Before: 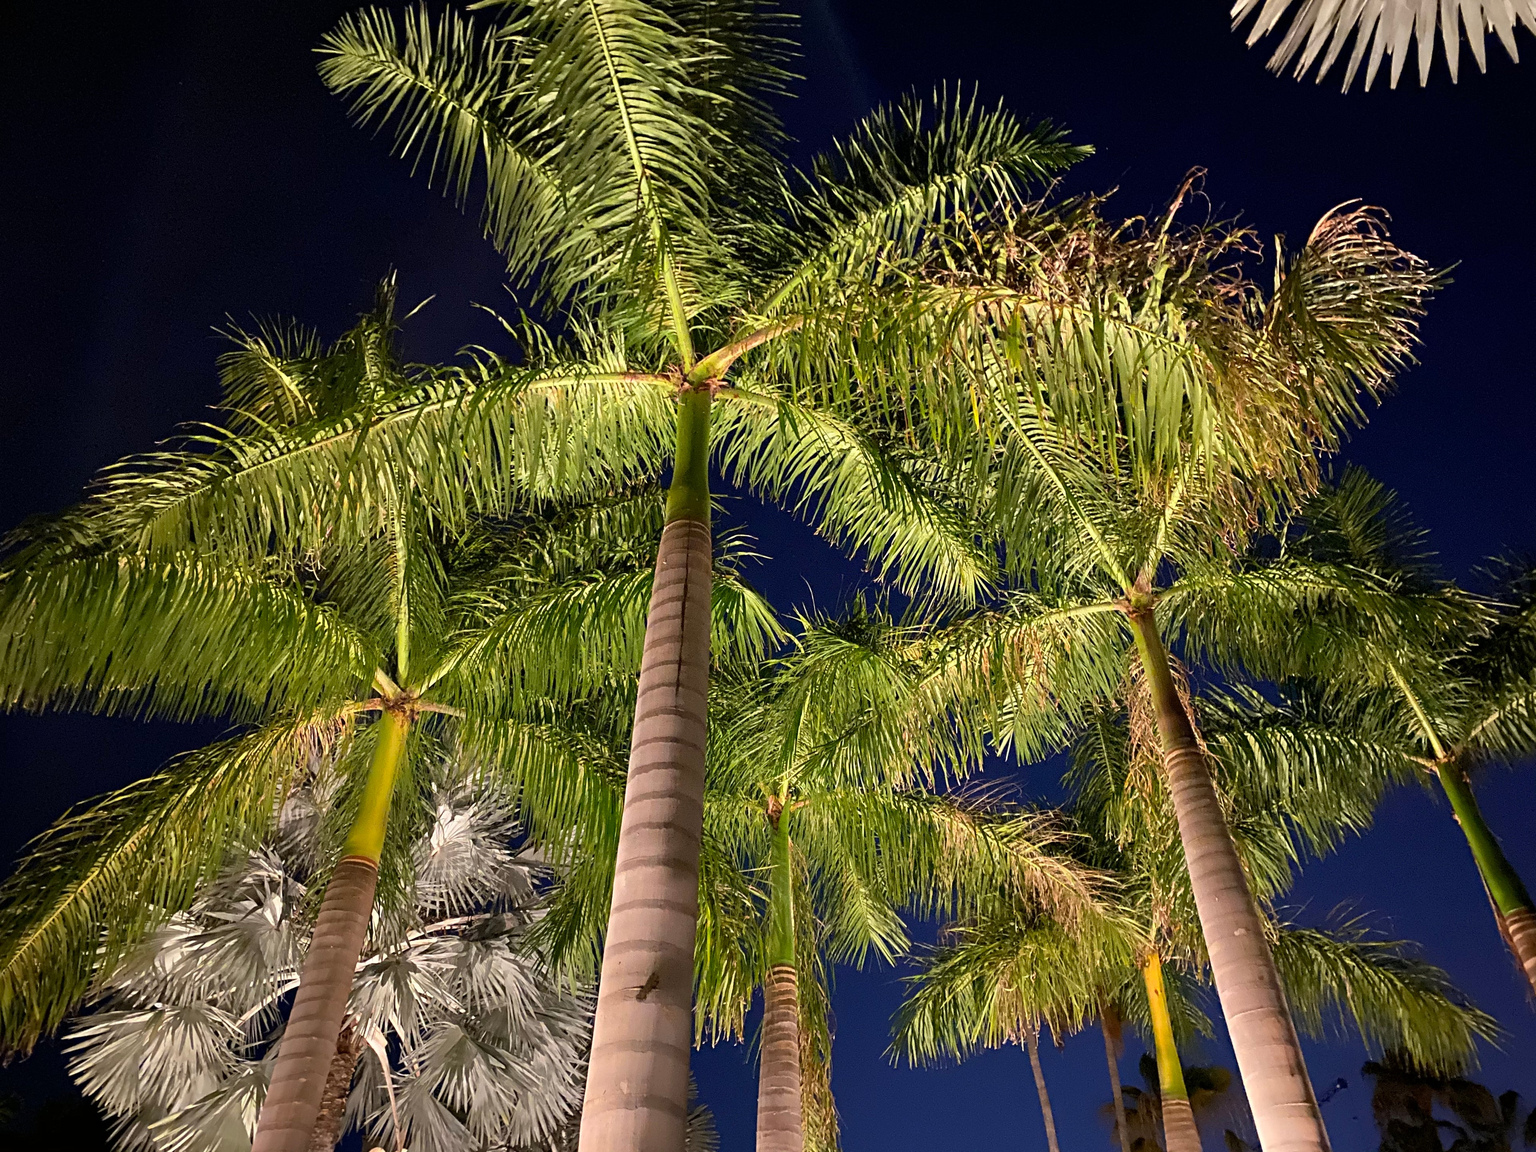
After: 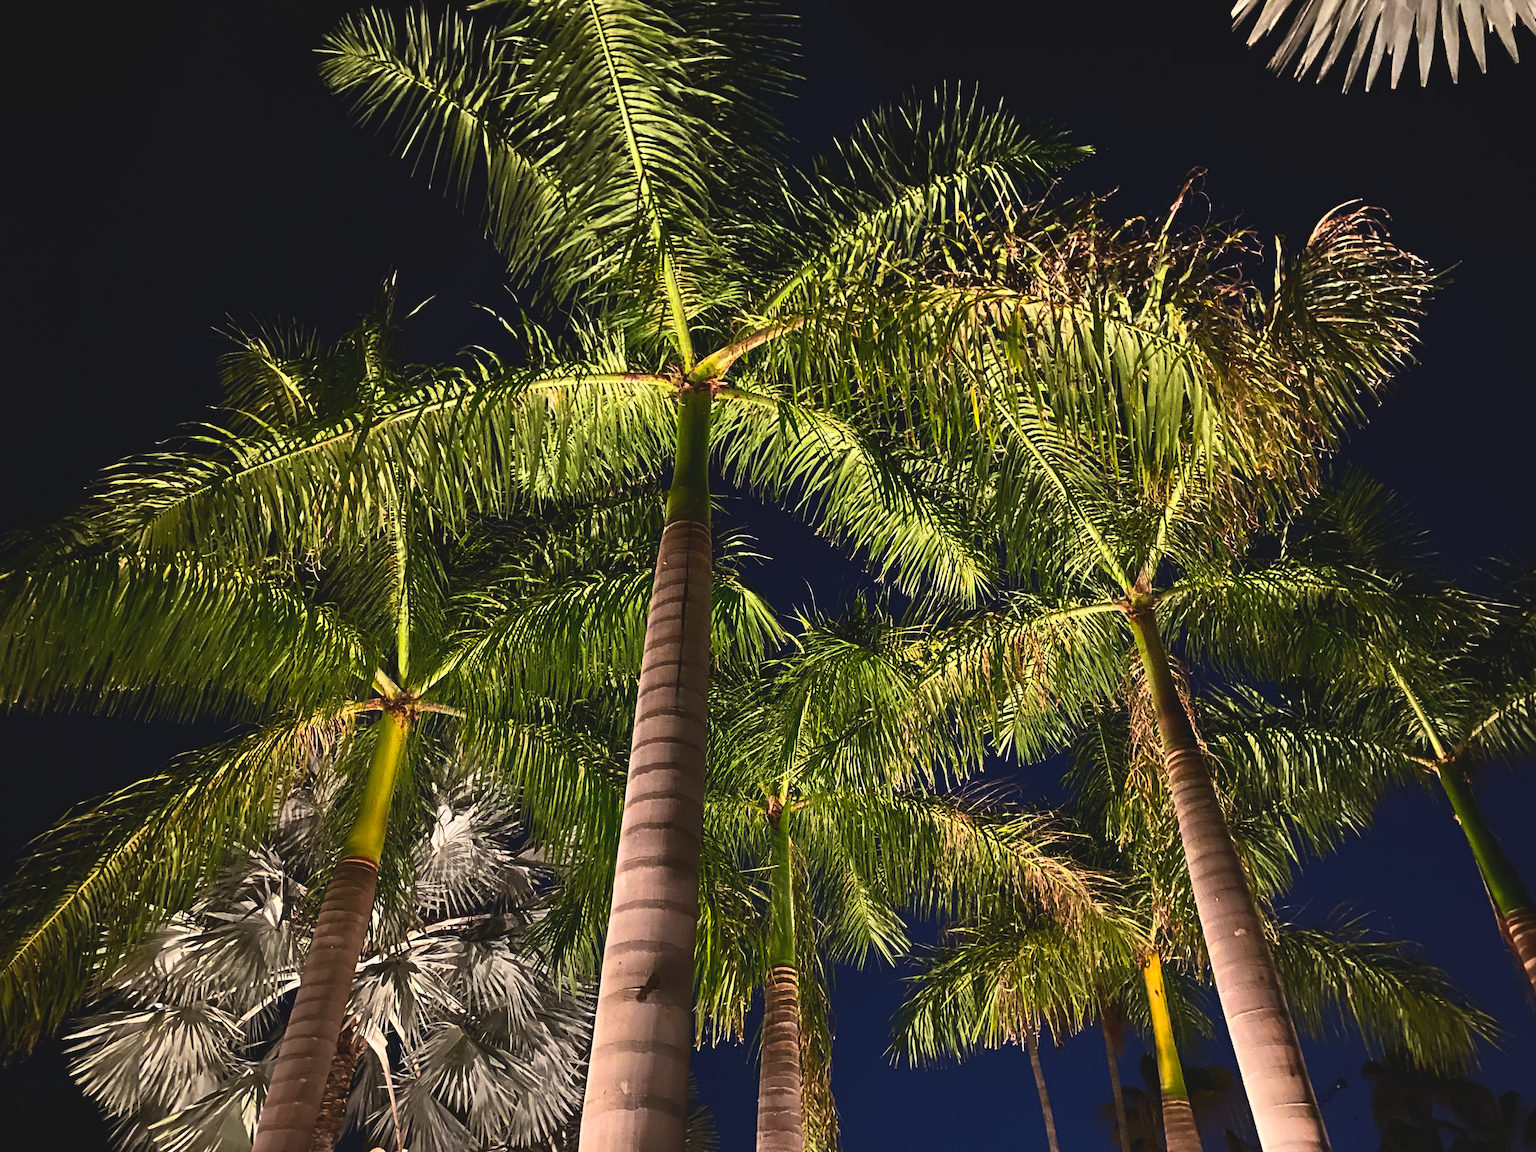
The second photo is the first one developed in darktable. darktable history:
exposure: black level correction -0.036, exposure -0.497 EV, compensate highlight preservation false
contrast brightness saturation: contrast 0.12, brightness -0.12, saturation 0.2
base curve: curves: ch0 [(0, 0) (0.257, 0.25) (0.482, 0.586) (0.757, 0.871) (1, 1)]
tone equalizer: -8 EV -0.417 EV, -7 EV -0.389 EV, -6 EV -0.333 EV, -5 EV -0.222 EV, -3 EV 0.222 EV, -2 EV 0.333 EV, -1 EV 0.389 EV, +0 EV 0.417 EV, edges refinement/feathering 500, mask exposure compensation -1.57 EV, preserve details no
